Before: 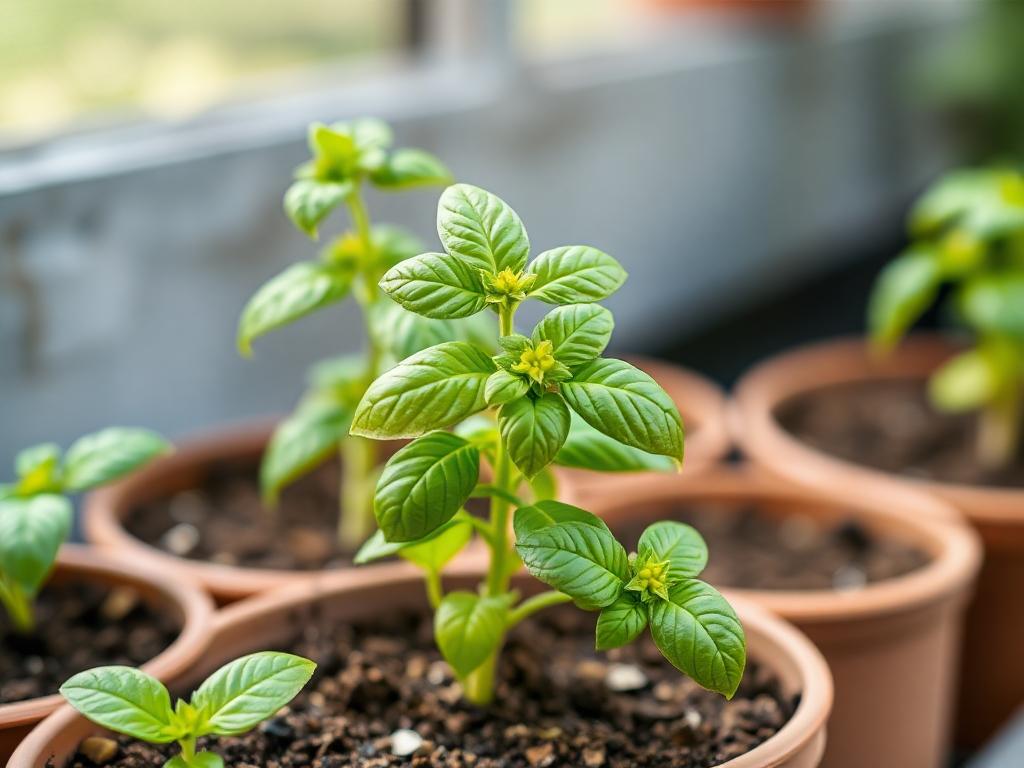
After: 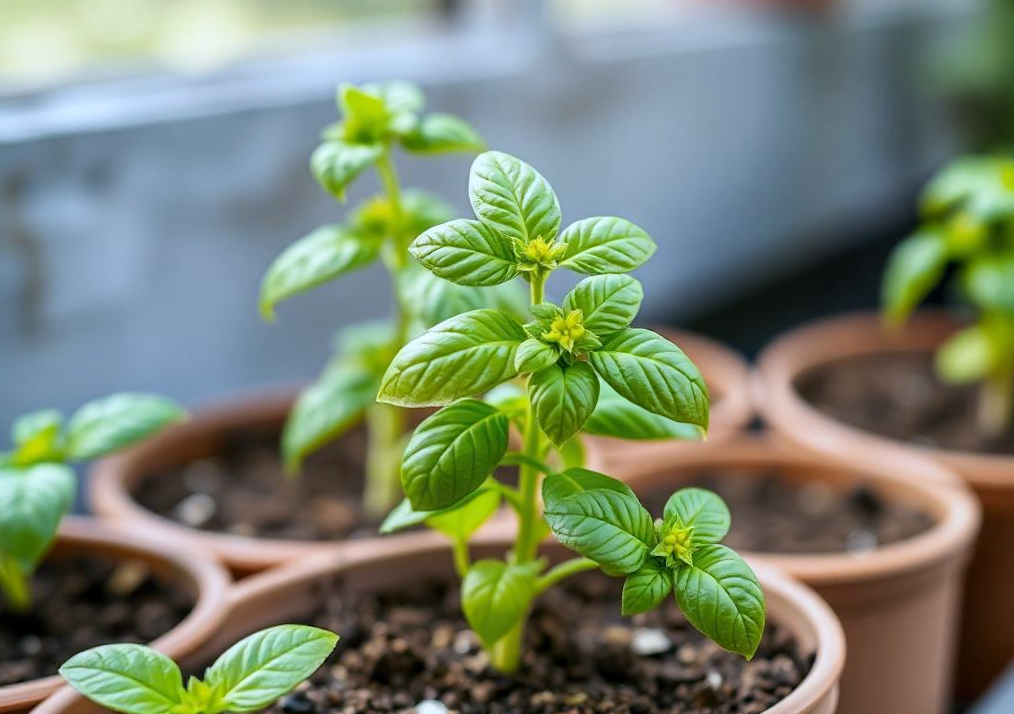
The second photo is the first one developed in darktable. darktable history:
rotate and perspective: rotation 0.679°, lens shift (horizontal) 0.136, crop left 0.009, crop right 0.991, crop top 0.078, crop bottom 0.95
exposure: black level correction 0.001, compensate highlight preservation false
white balance: red 0.931, blue 1.11
